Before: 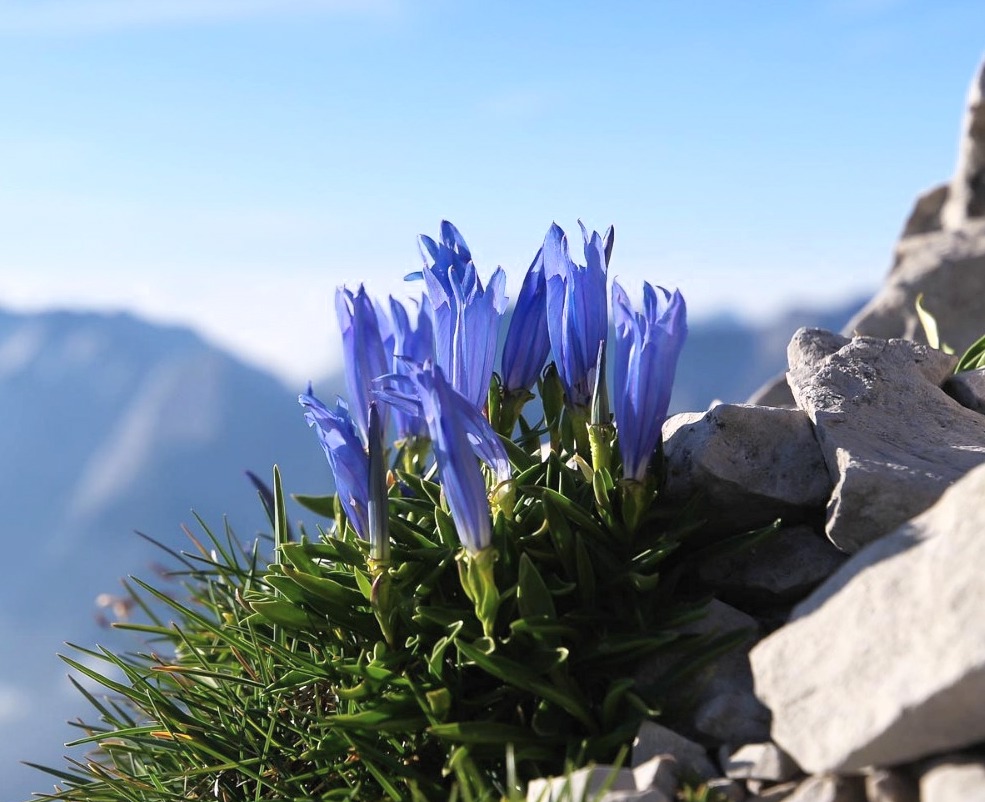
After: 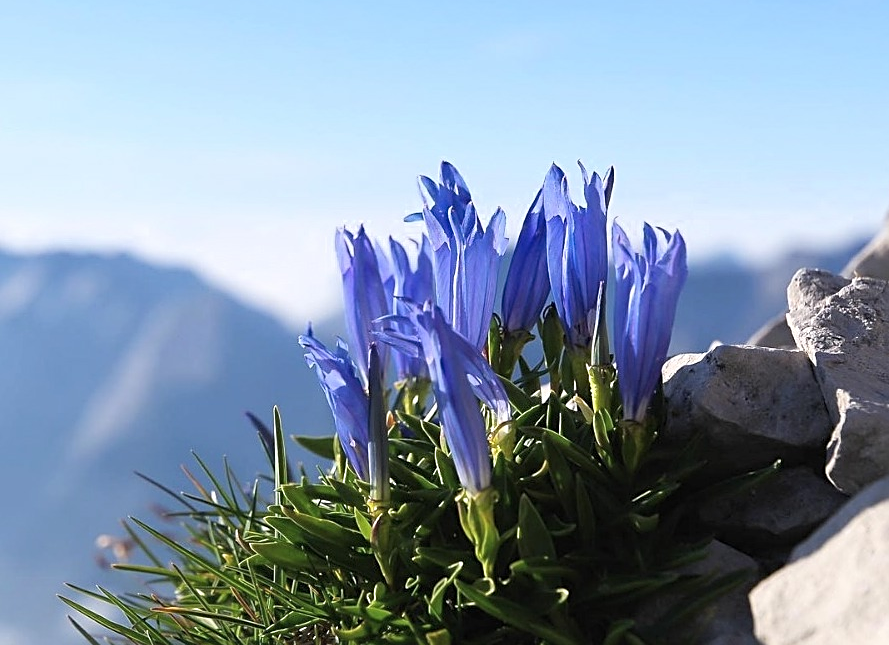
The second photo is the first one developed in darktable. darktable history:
crop: top 7.443%, right 9.743%, bottom 12.071%
sharpen: on, module defaults
